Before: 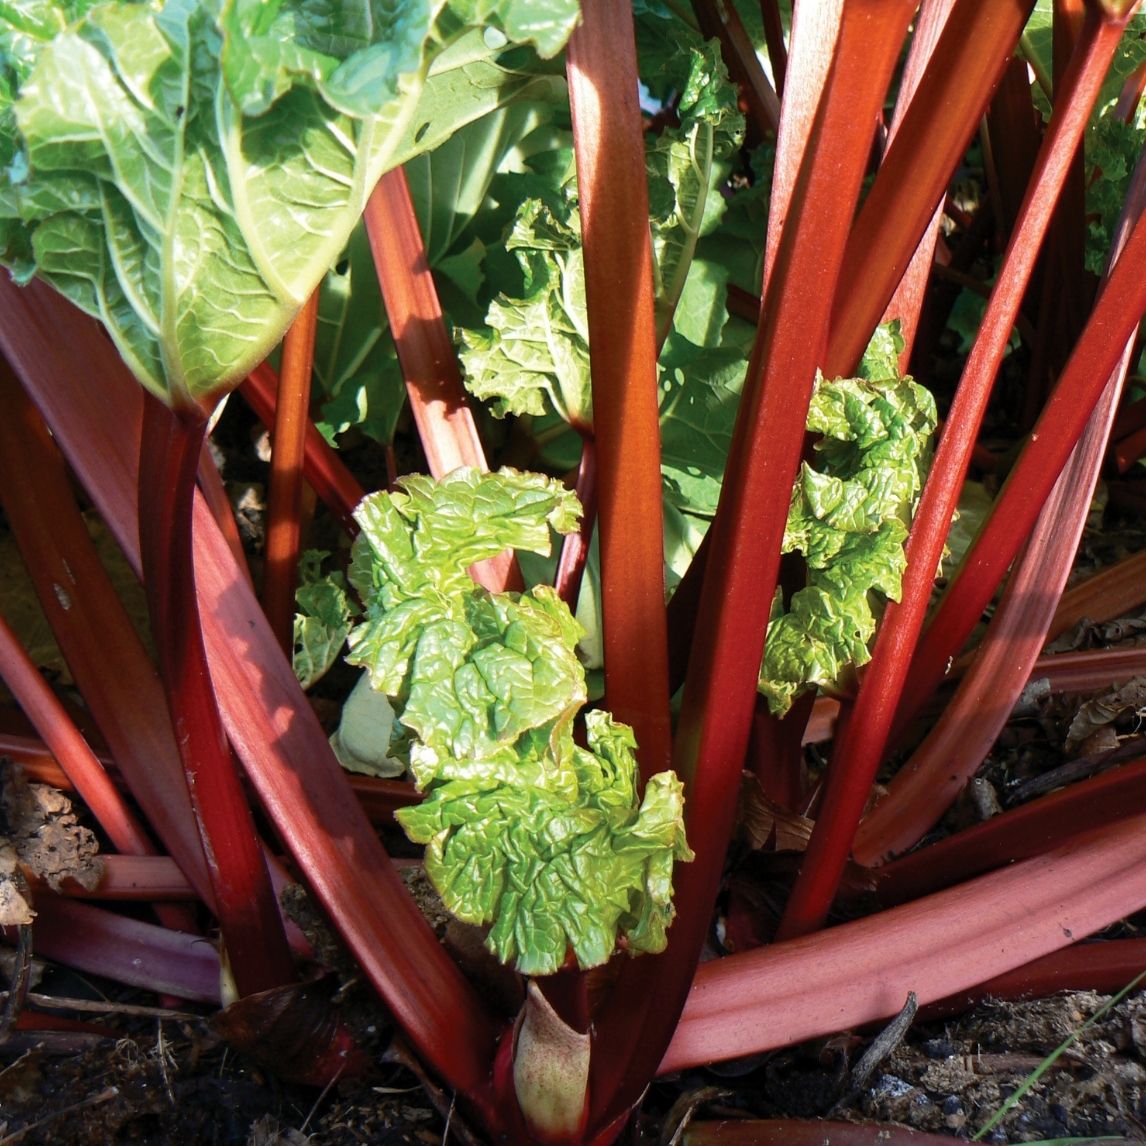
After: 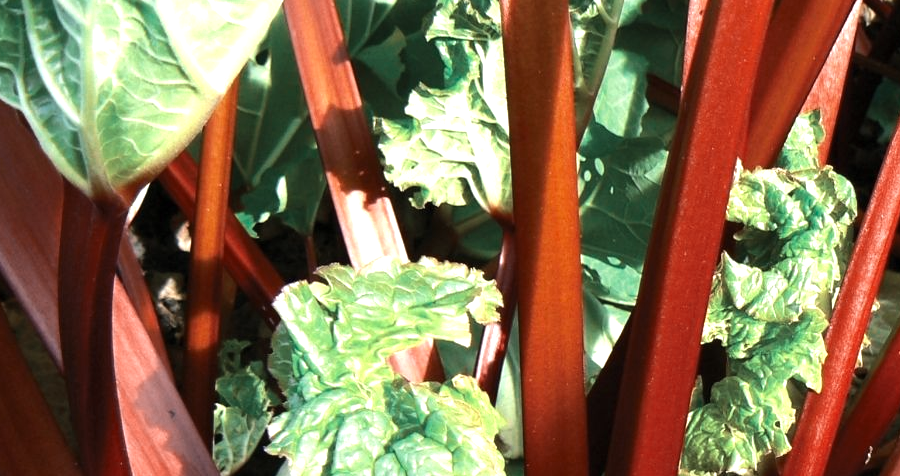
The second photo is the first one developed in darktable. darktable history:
exposure: exposure 0.515 EV, compensate highlight preservation false
color zones: curves: ch0 [(0, 0.5) (0.125, 0.4) (0.25, 0.5) (0.375, 0.4) (0.5, 0.4) (0.625, 0.35) (0.75, 0.35) (0.875, 0.5)]; ch1 [(0, 0.35) (0.125, 0.45) (0.25, 0.35) (0.375, 0.35) (0.5, 0.35) (0.625, 0.35) (0.75, 0.45) (0.875, 0.35)]; ch2 [(0, 0.6) (0.125, 0.5) (0.25, 0.5) (0.375, 0.6) (0.5, 0.6) (0.625, 0.5) (0.75, 0.5) (0.875, 0.5)]
tone equalizer: -8 EV -0.417 EV, -7 EV -0.389 EV, -6 EV -0.333 EV, -5 EV -0.222 EV, -3 EV 0.222 EV, -2 EV 0.333 EV, -1 EV 0.389 EV, +0 EV 0.417 EV, edges refinement/feathering 500, mask exposure compensation -1.57 EV, preserve details no
crop: left 7.036%, top 18.398%, right 14.379%, bottom 40.043%
